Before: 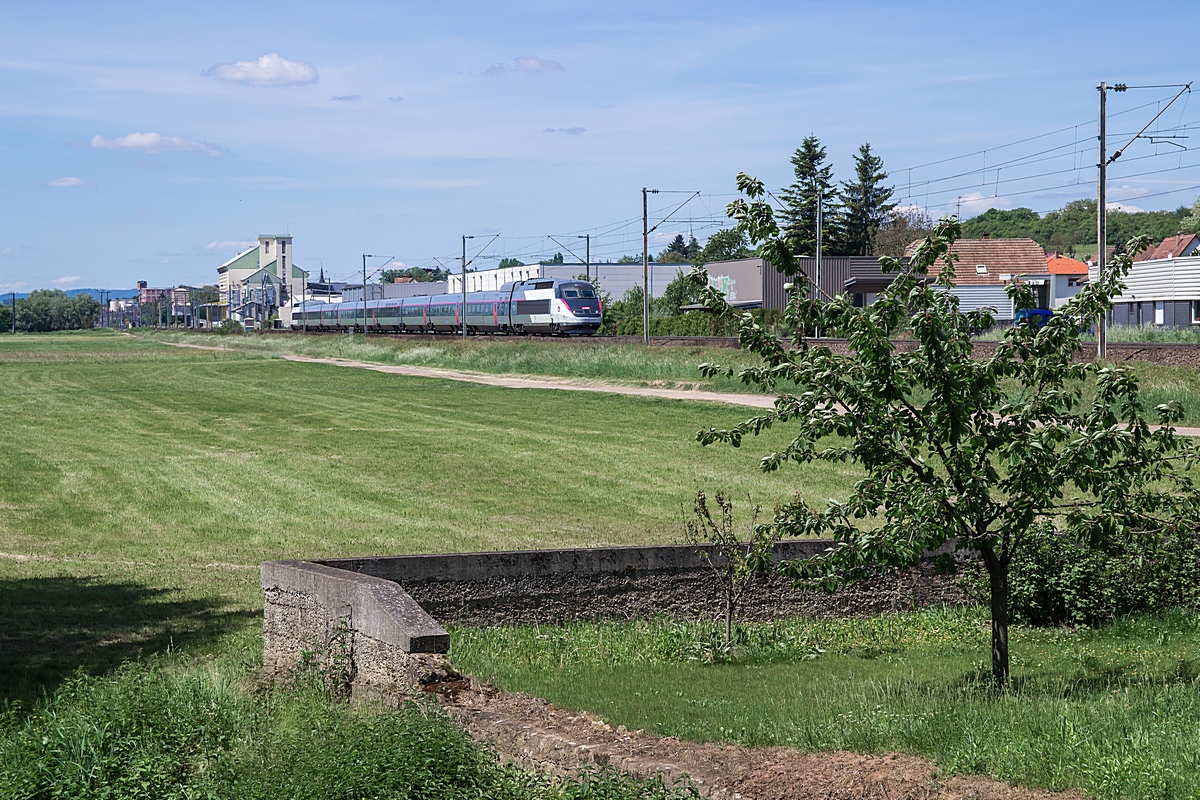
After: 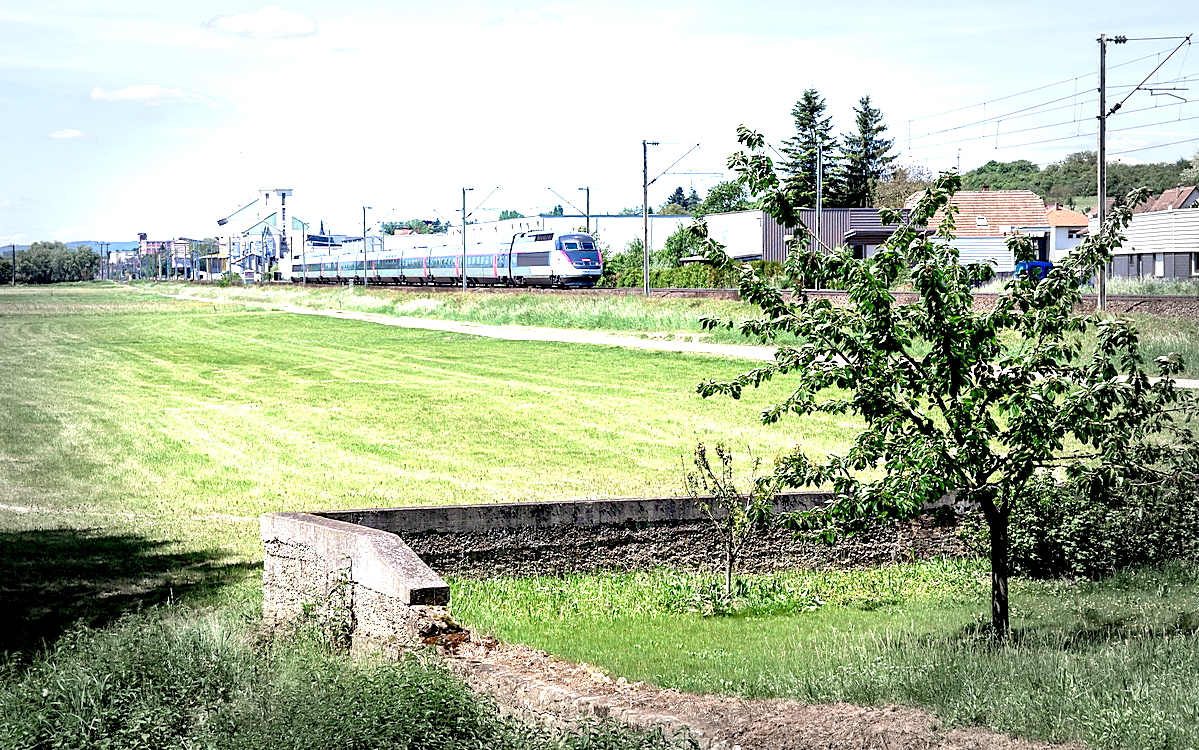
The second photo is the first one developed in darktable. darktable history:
exposure: black level correction 0.014, exposure 1.79 EV, compensate highlight preservation false
crop and rotate: top 6.239%
vignetting: fall-off start 66.01%, fall-off radius 39.74%, automatic ratio true, width/height ratio 0.67, dithering 8-bit output
